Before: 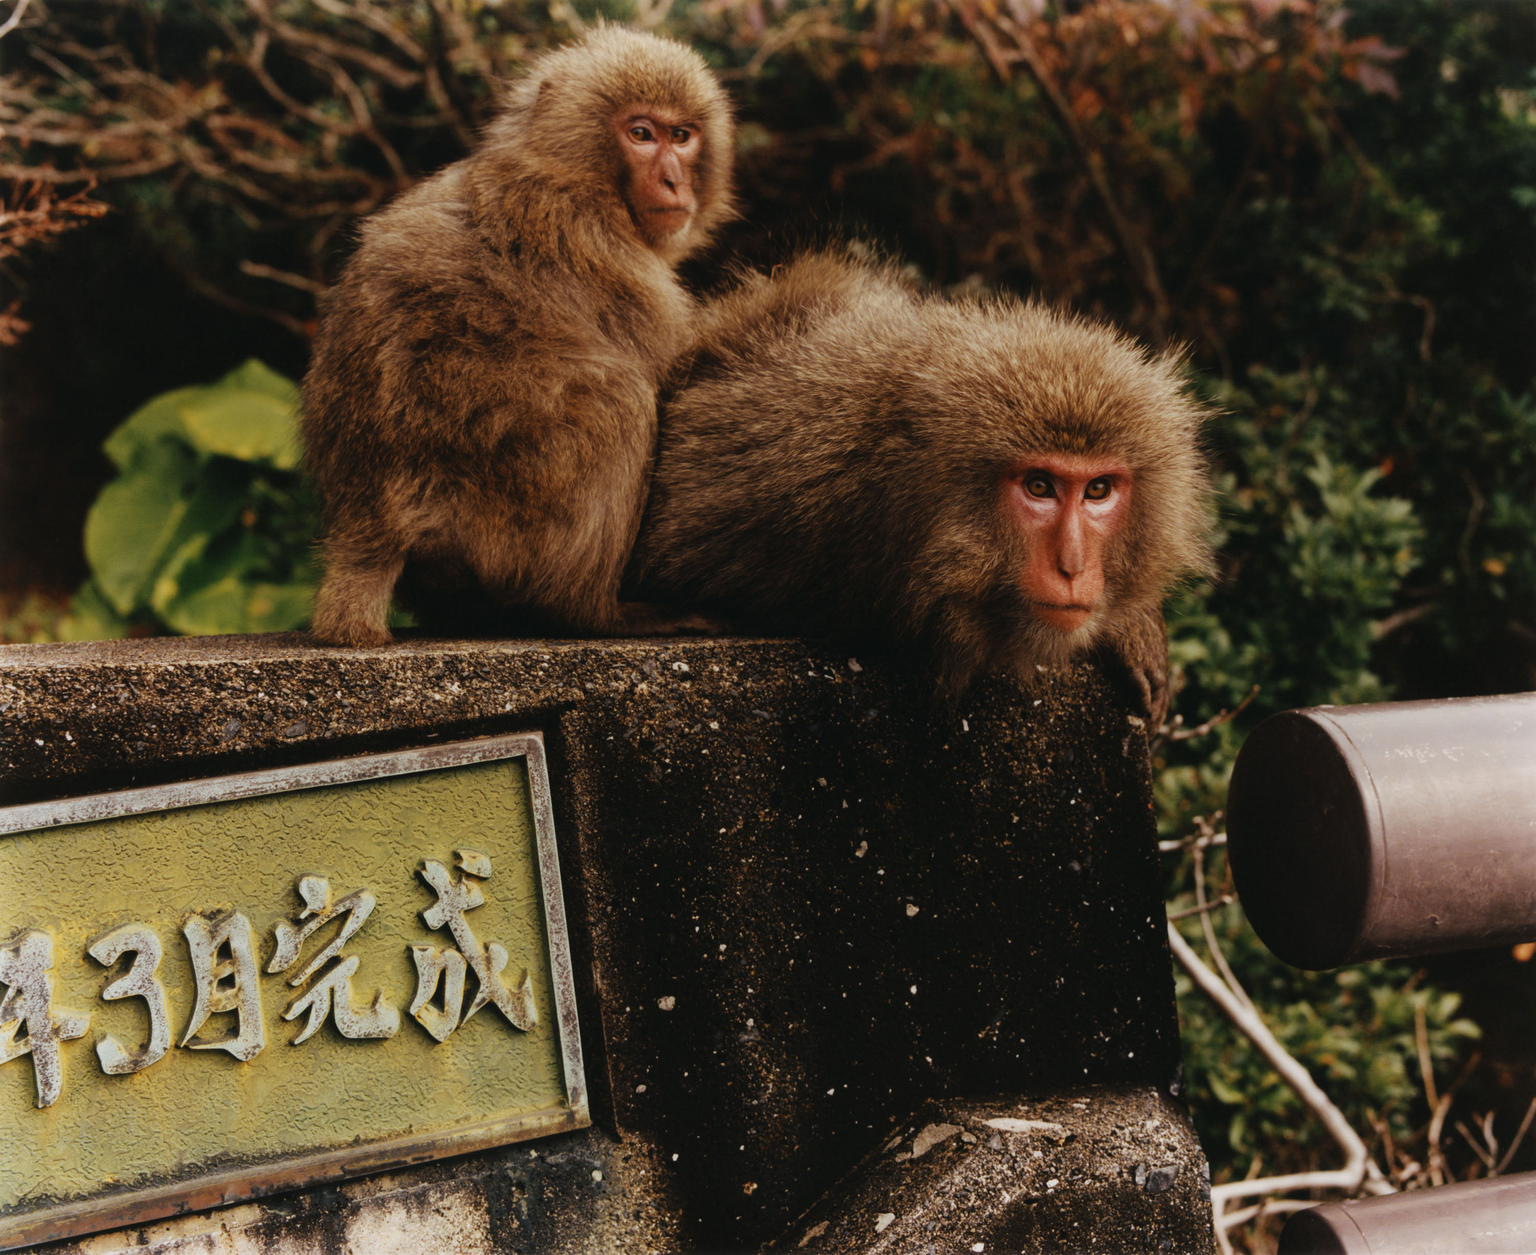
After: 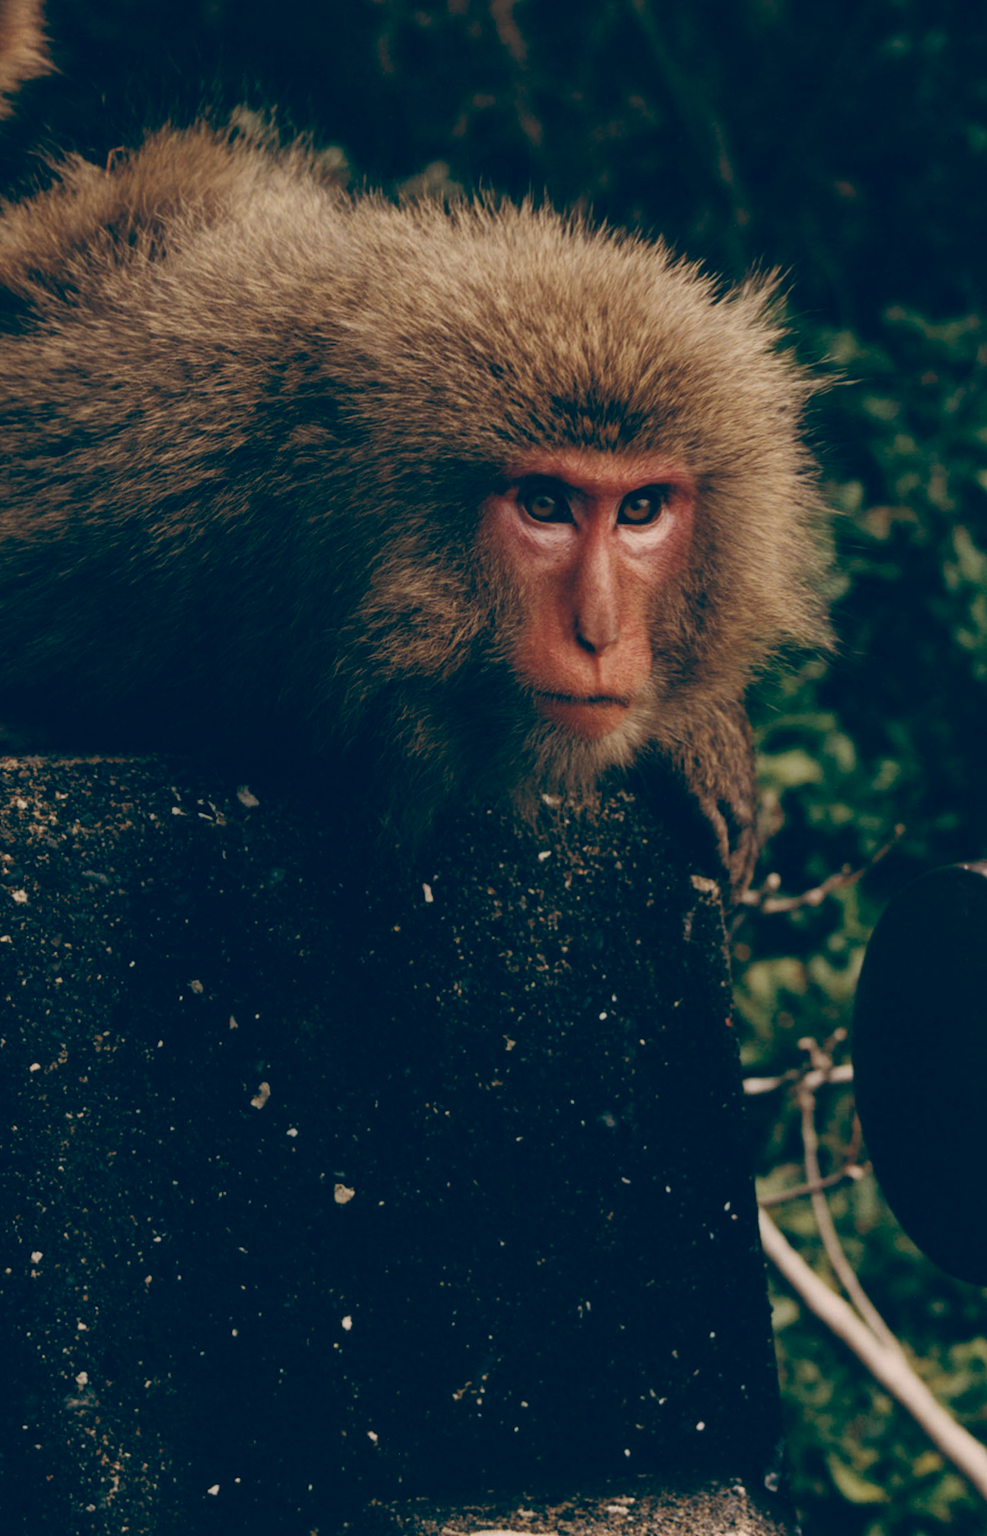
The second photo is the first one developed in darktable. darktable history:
rotate and perspective: rotation -0.45°, automatic cropping original format, crop left 0.008, crop right 0.992, crop top 0.012, crop bottom 0.988
color balance: lift [1.006, 0.985, 1.002, 1.015], gamma [1, 0.953, 1.008, 1.047], gain [1.076, 1.13, 1.004, 0.87]
exposure: black level correction 0.009, exposure -0.159 EV, compensate highlight preservation false
crop: left 45.721%, top 13.393%, right 14.118%, bottom 10.01%
white balance: red 1, blue 1
